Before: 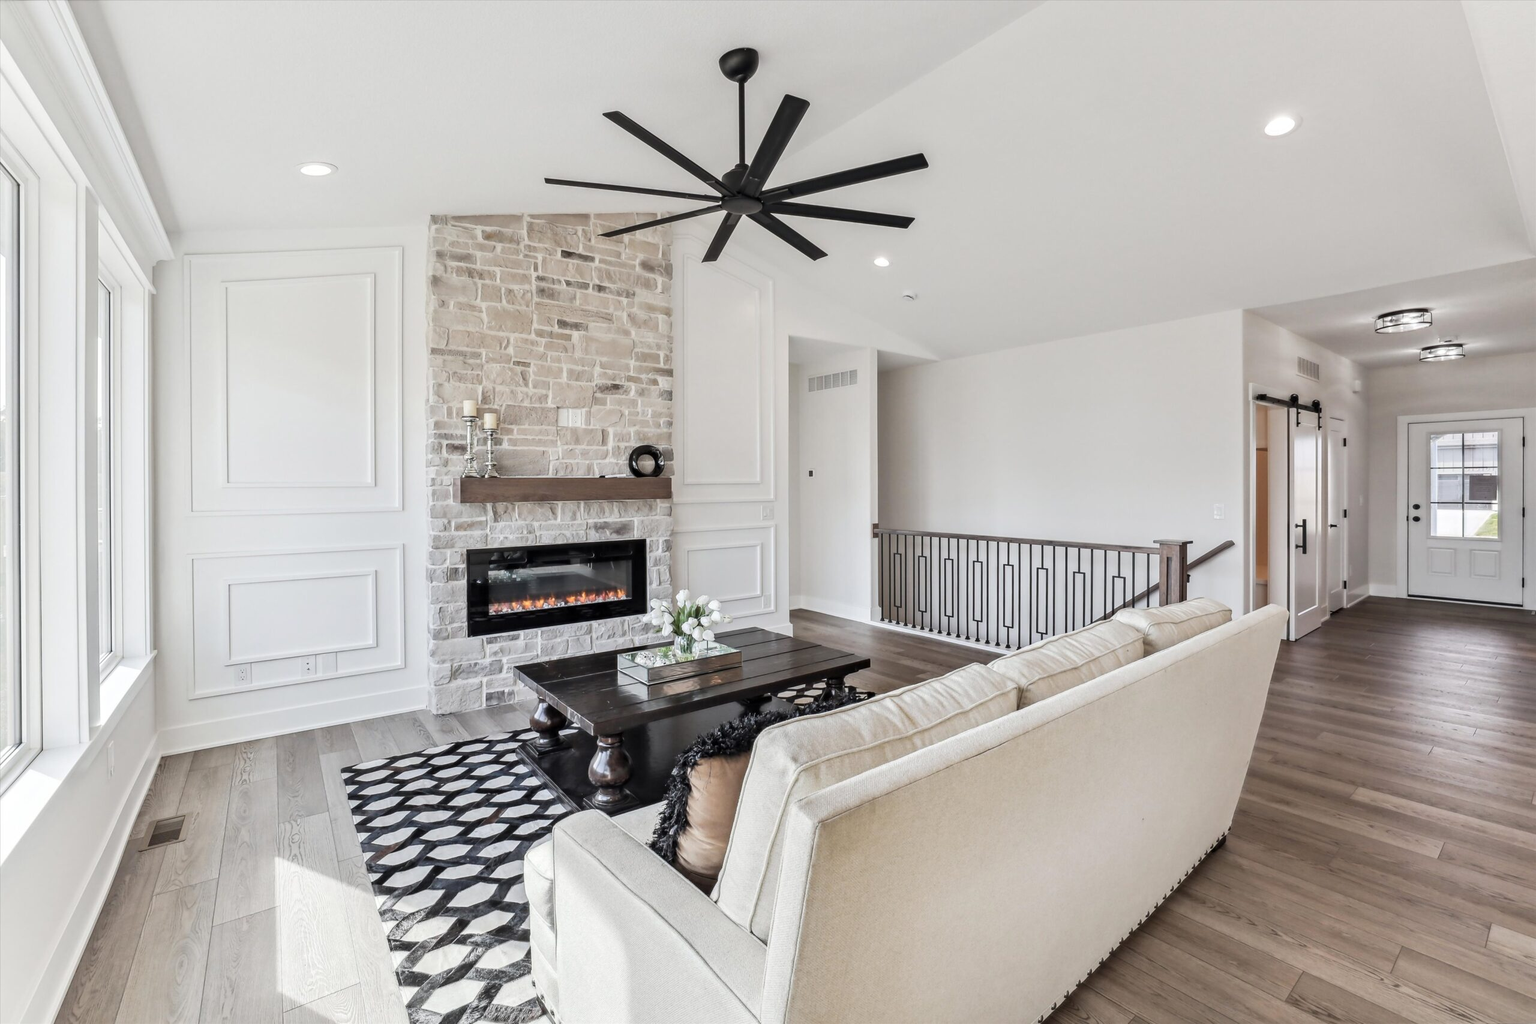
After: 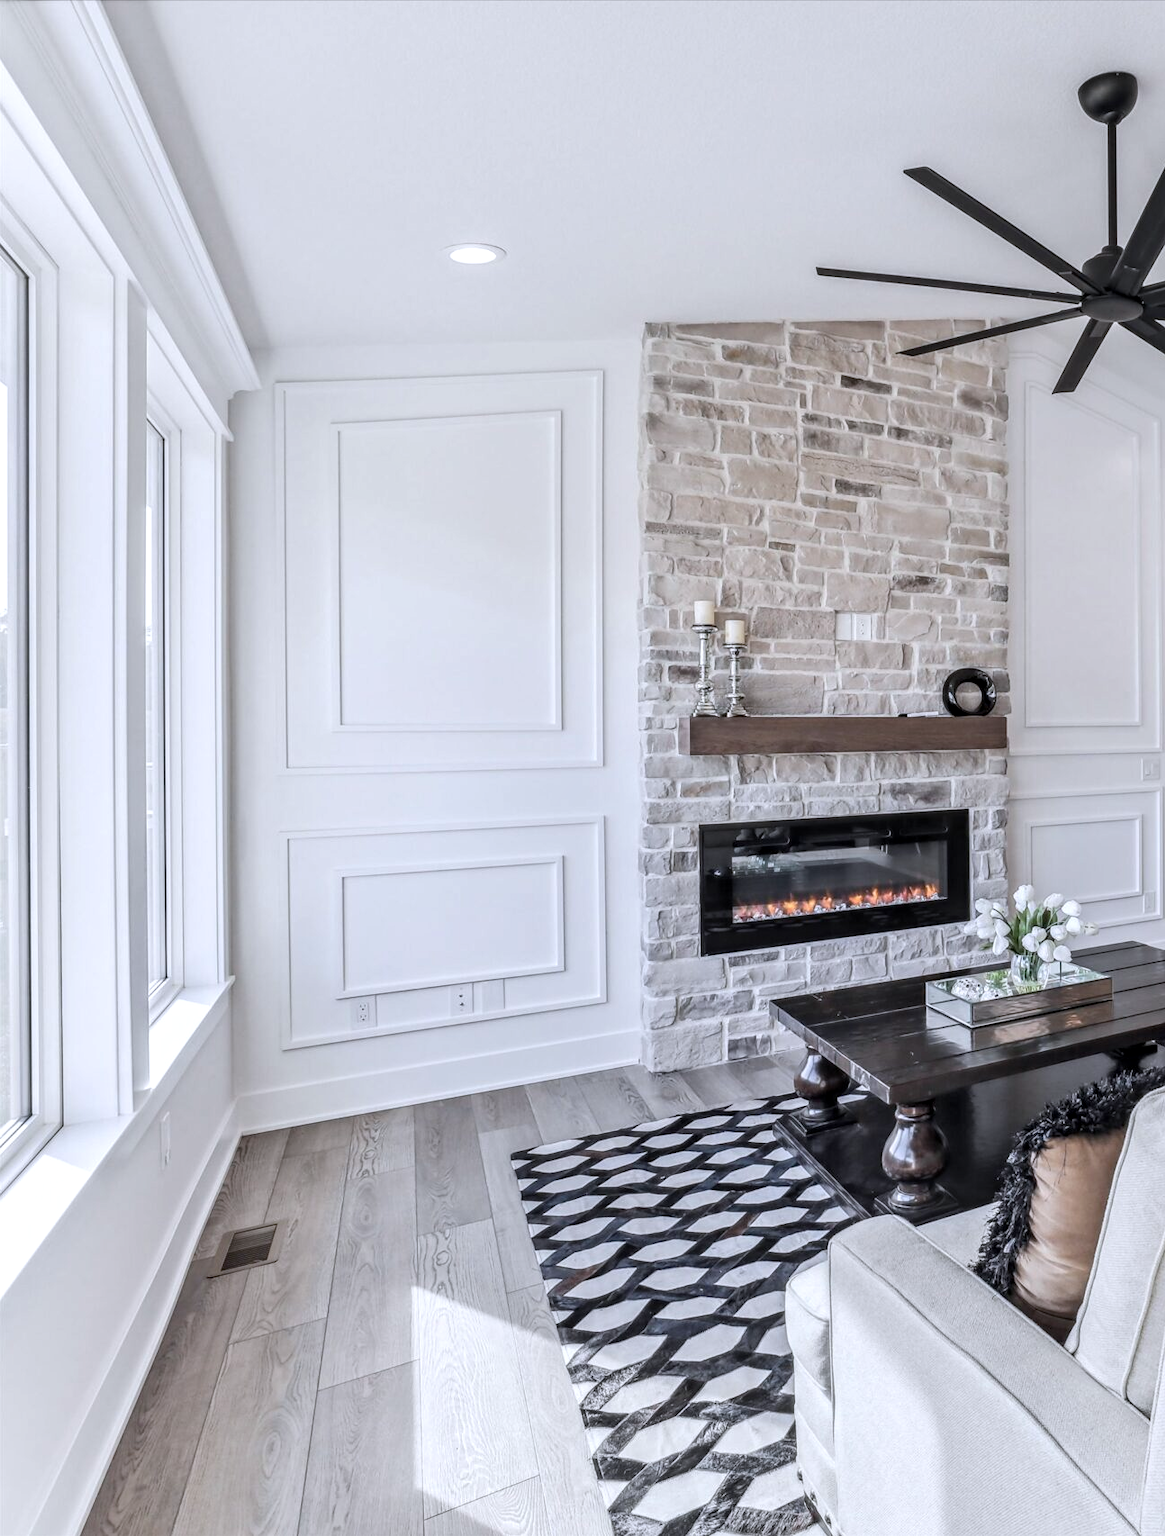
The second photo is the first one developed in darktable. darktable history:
color calibration: illuminant as shot in camera, x 0.358, y 0.373, temperature 4628.91 K, gamut compression 1.68
crop and rotate: left 0.057%, right 49.33%
local contrast: on, module defaults
